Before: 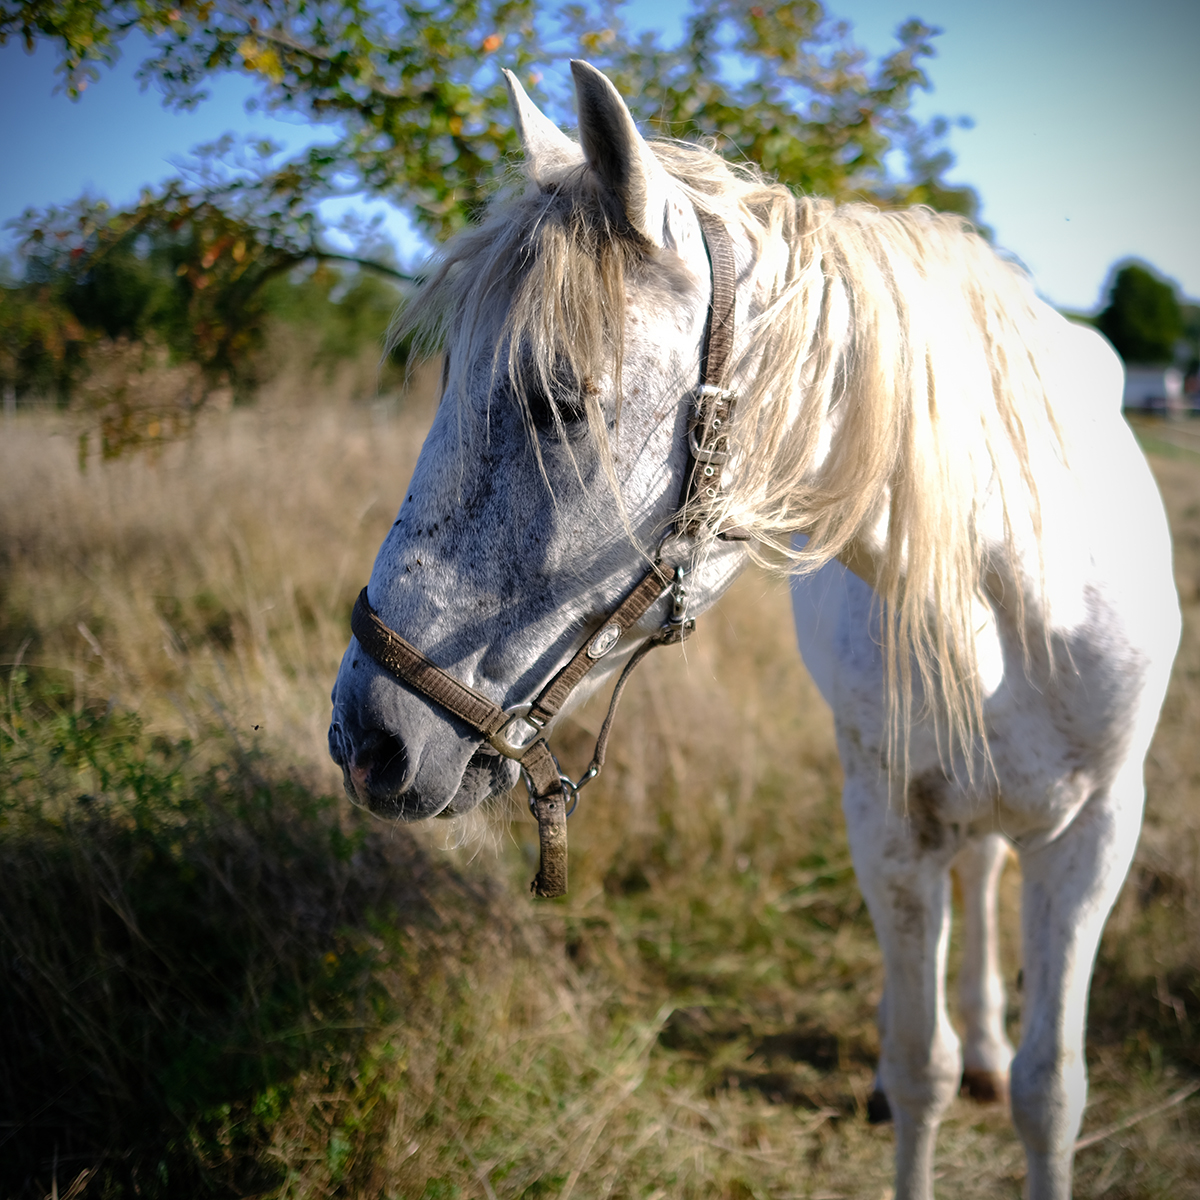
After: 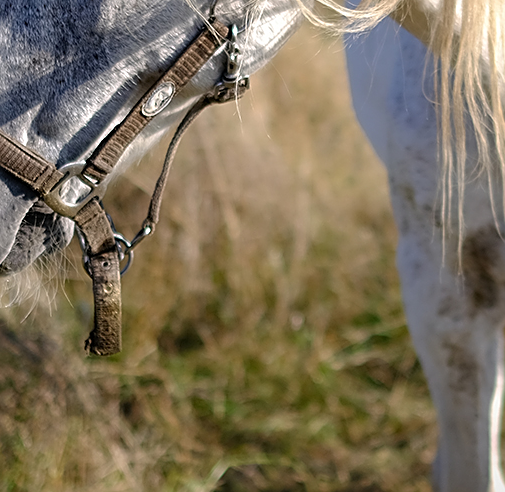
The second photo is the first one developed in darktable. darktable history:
crop: left 37.221%, top 45.169%, right 20.63%, bottom 13.777%
exposure: compensate highlight preservation false
sharpen: on, module defaults
